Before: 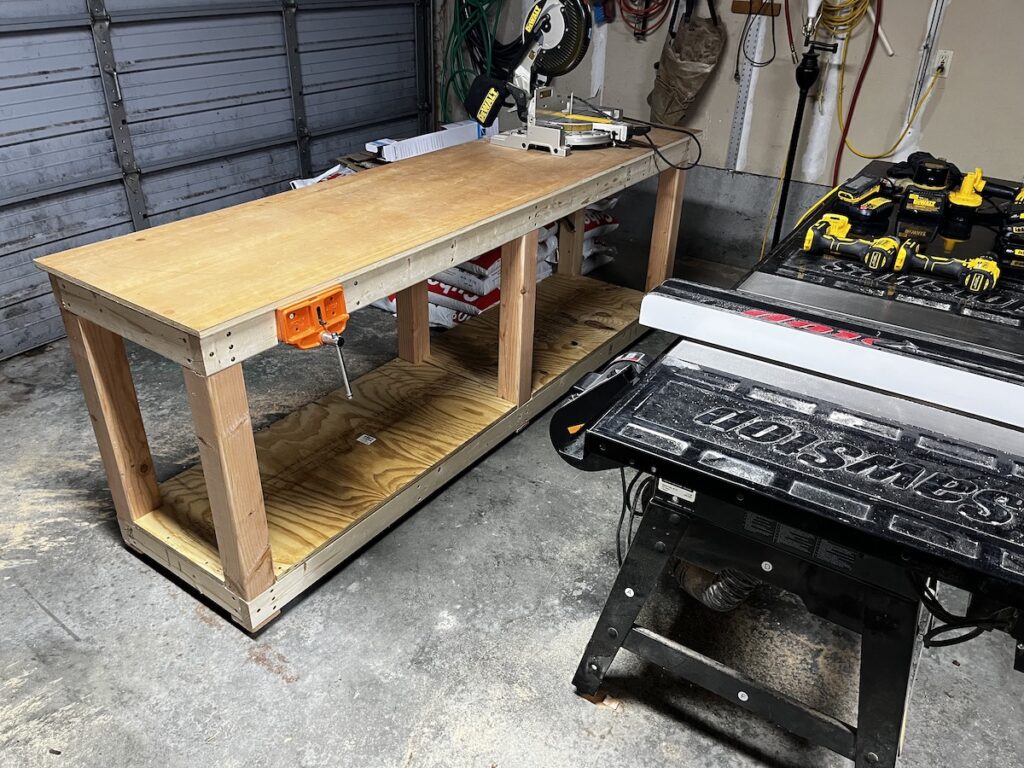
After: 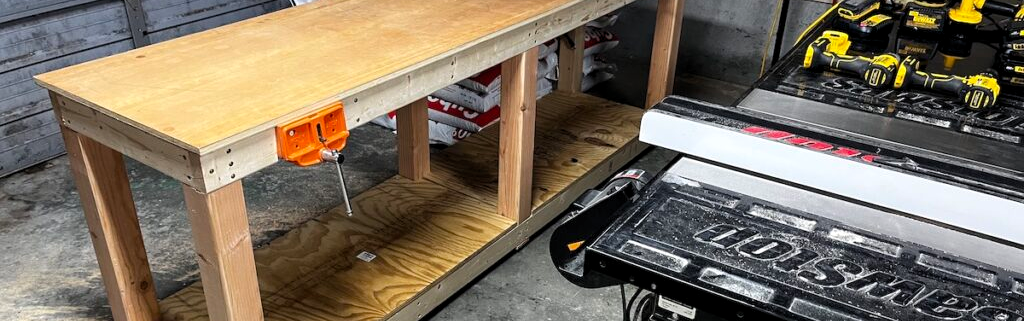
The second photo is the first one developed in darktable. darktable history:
crop and rotate: top 23.84%, bottom 34.294%
levels: levels [0.016, 0.492, 0.969]
